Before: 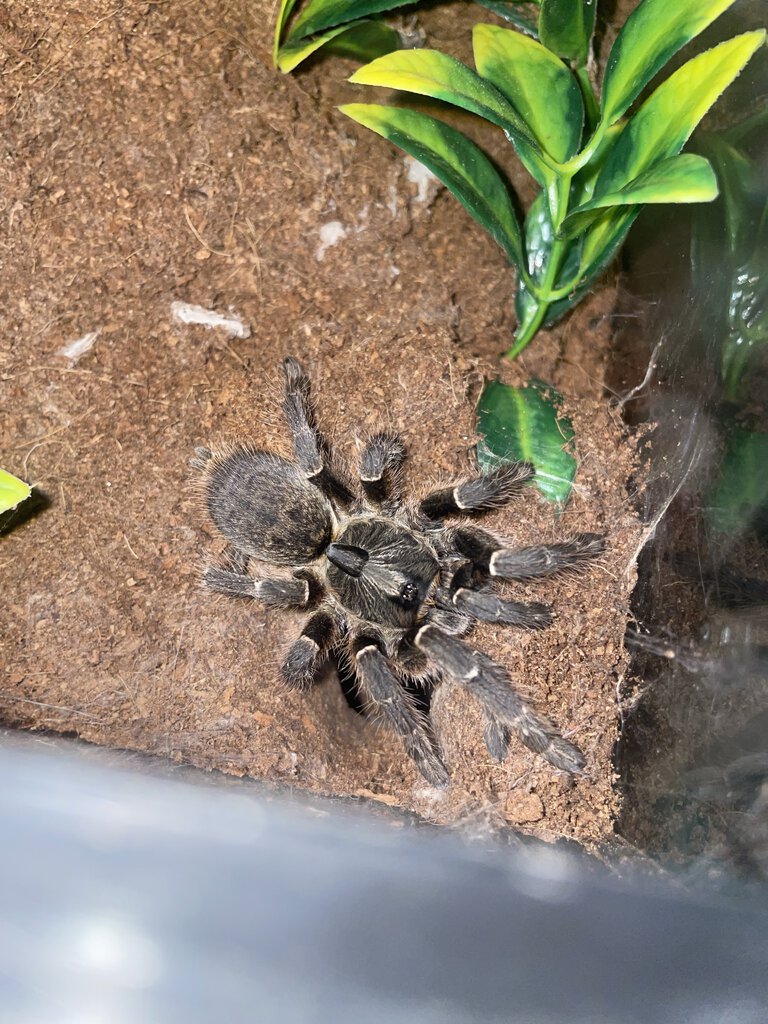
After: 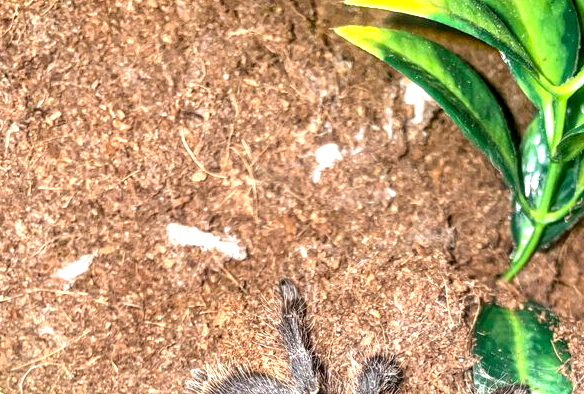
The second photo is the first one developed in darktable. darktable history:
crop: left 0.533%, top 7.633%, right 23.418%, bottom 53.827%
exposure: black level correction 0, exposure 0.682 EV, compensate highlight preservation false
local contrast: highlights 29%, detail 150%
